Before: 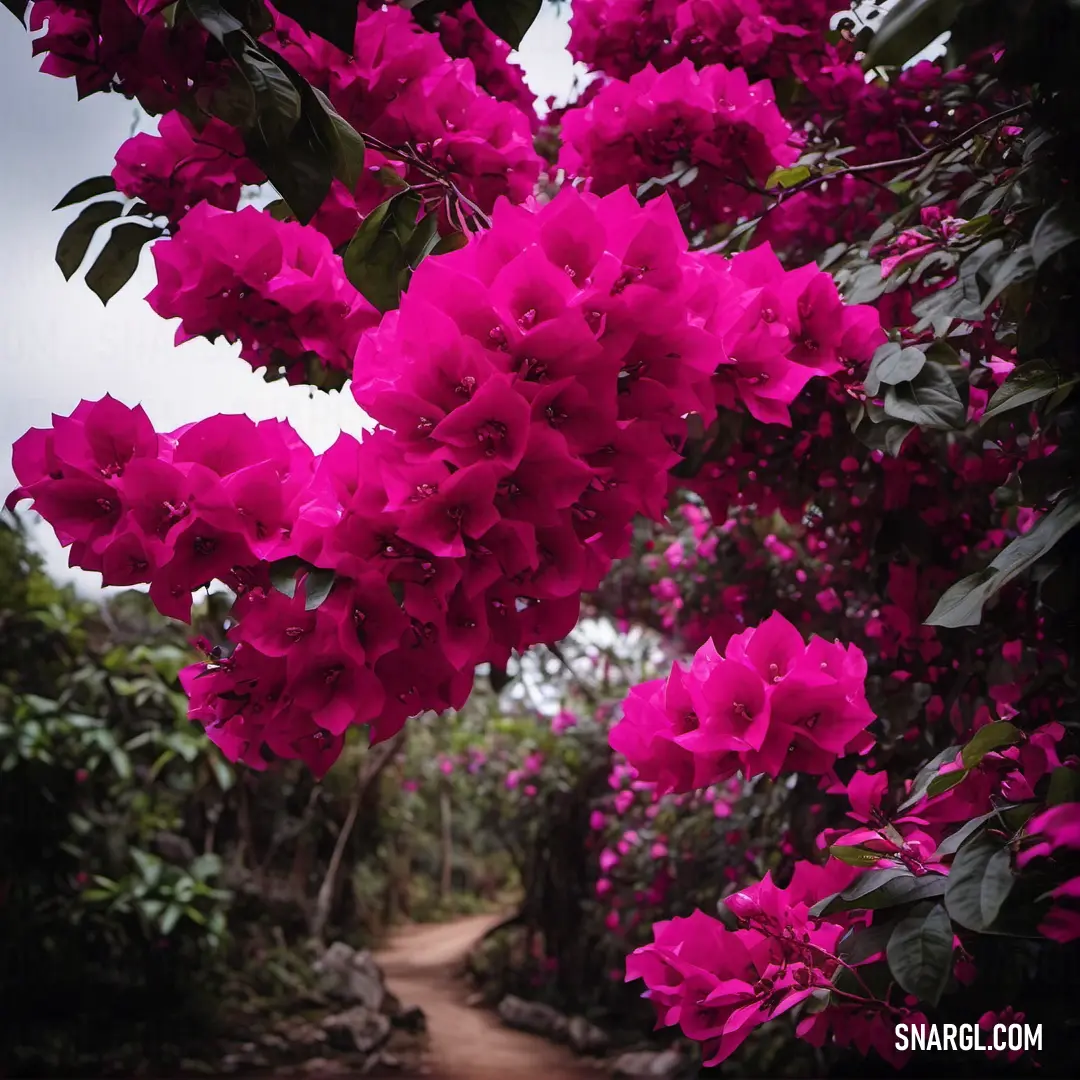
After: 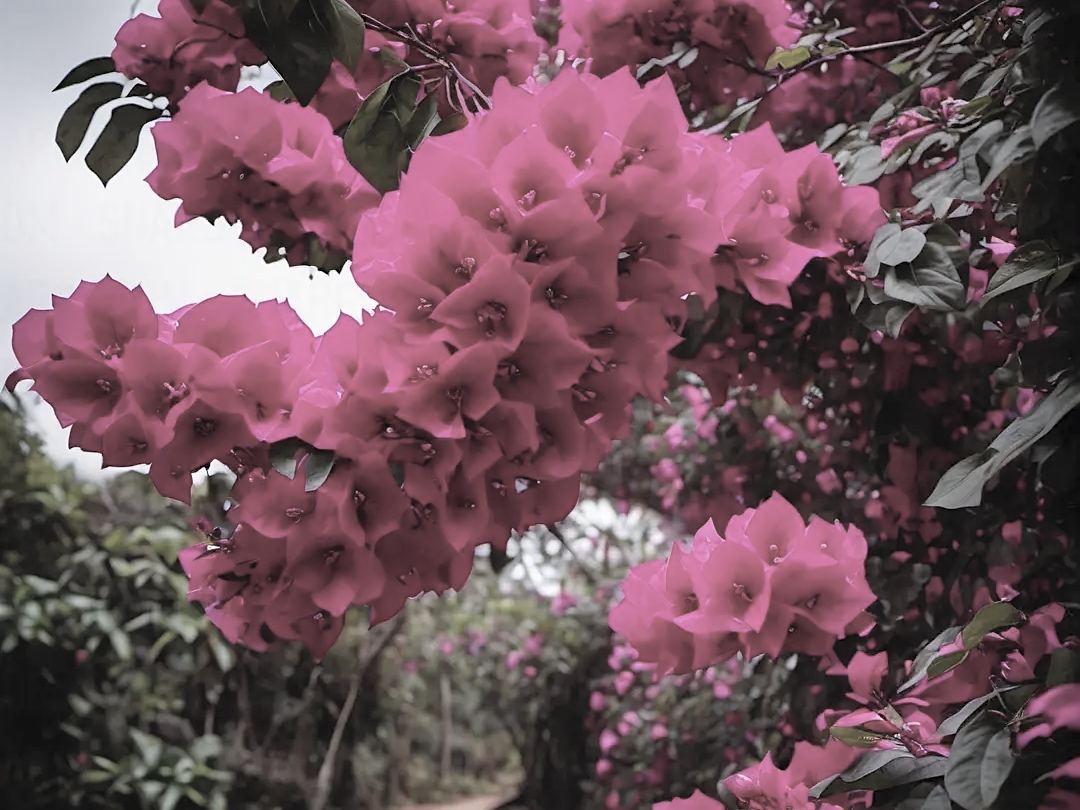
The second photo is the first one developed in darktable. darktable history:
crop: top 11.056%, bottom 13.905%
contrast brightness saturation: brightness 0.185, saturation -0.517
sharpen: amount 0.209
